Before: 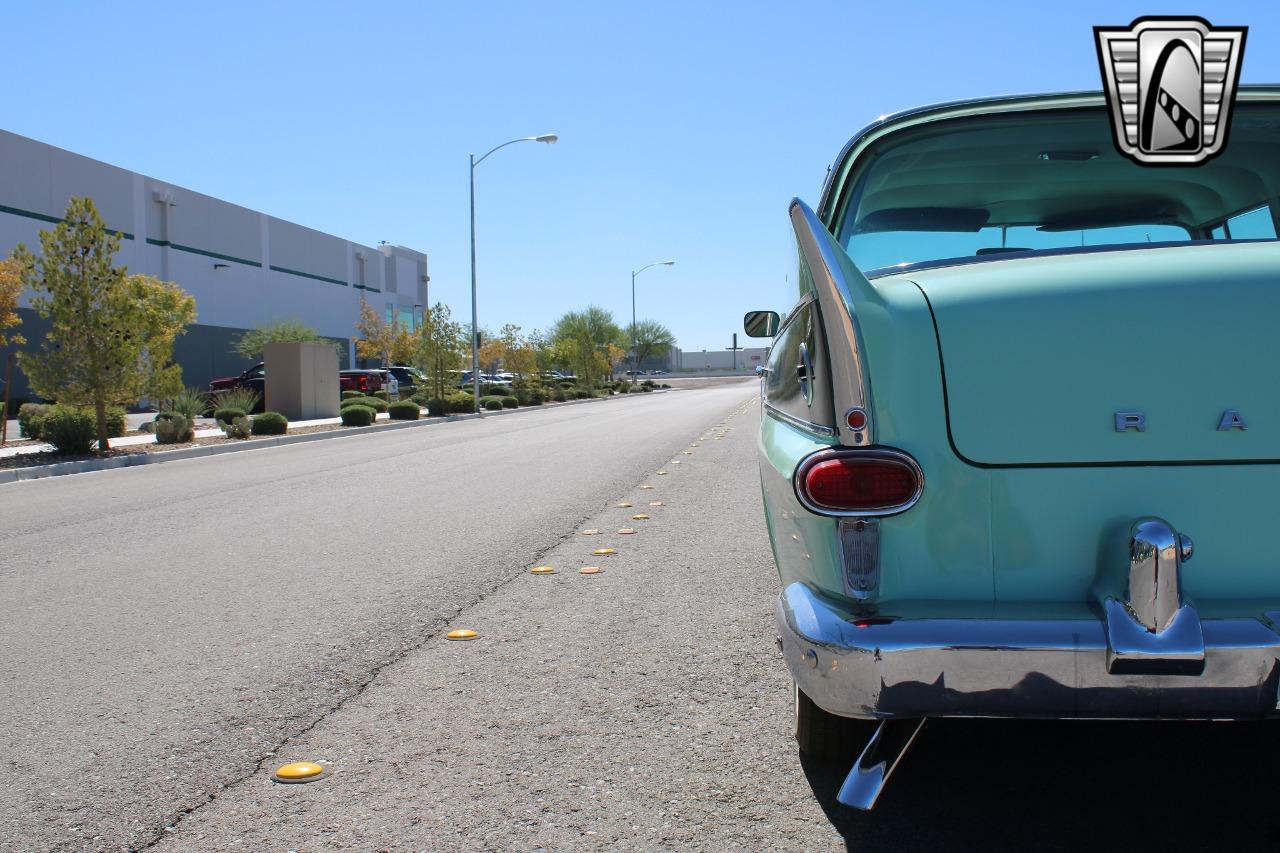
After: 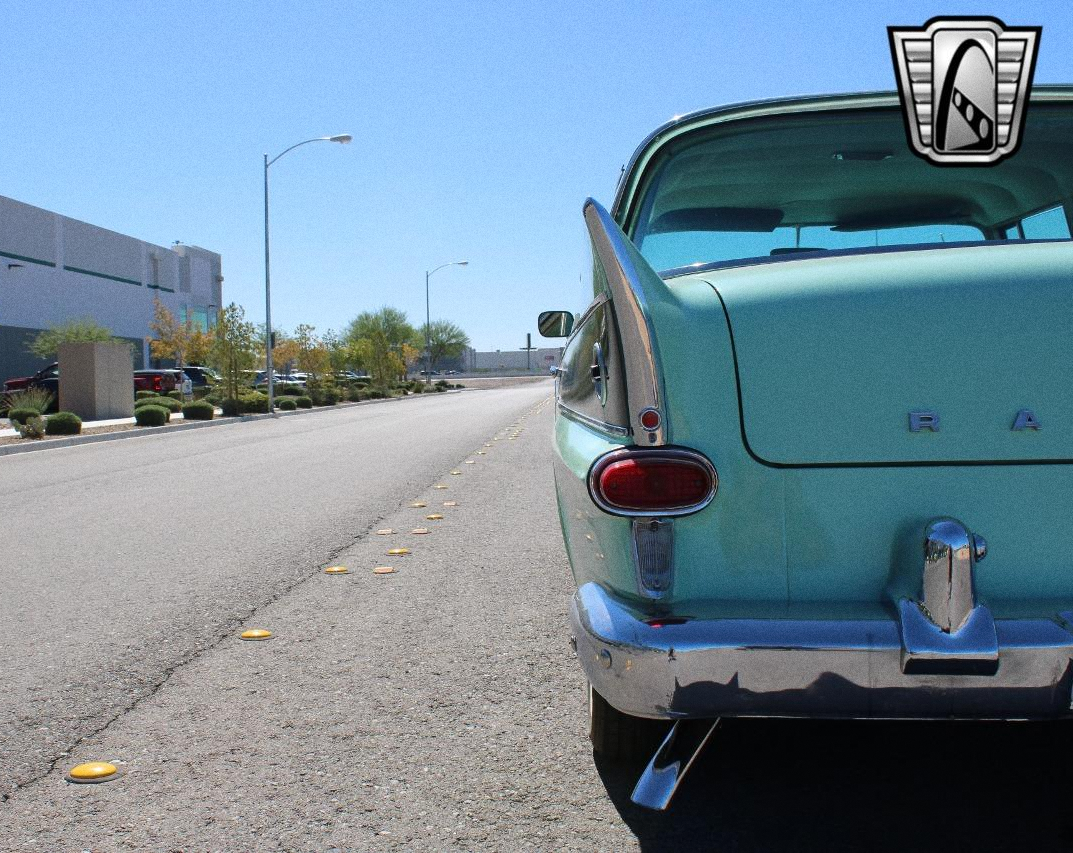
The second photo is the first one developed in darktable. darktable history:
crop: left 16.145%
grain: coarseness 0.09 ISO
